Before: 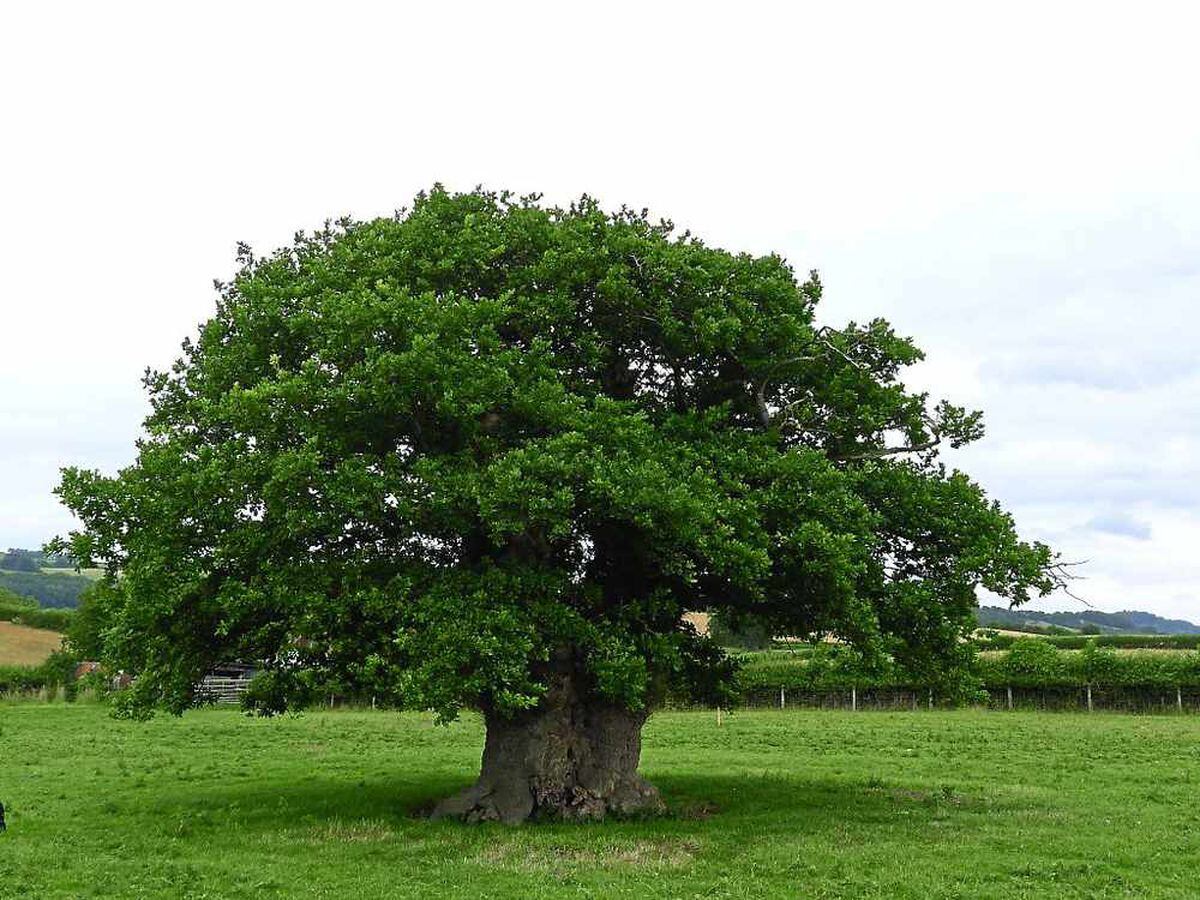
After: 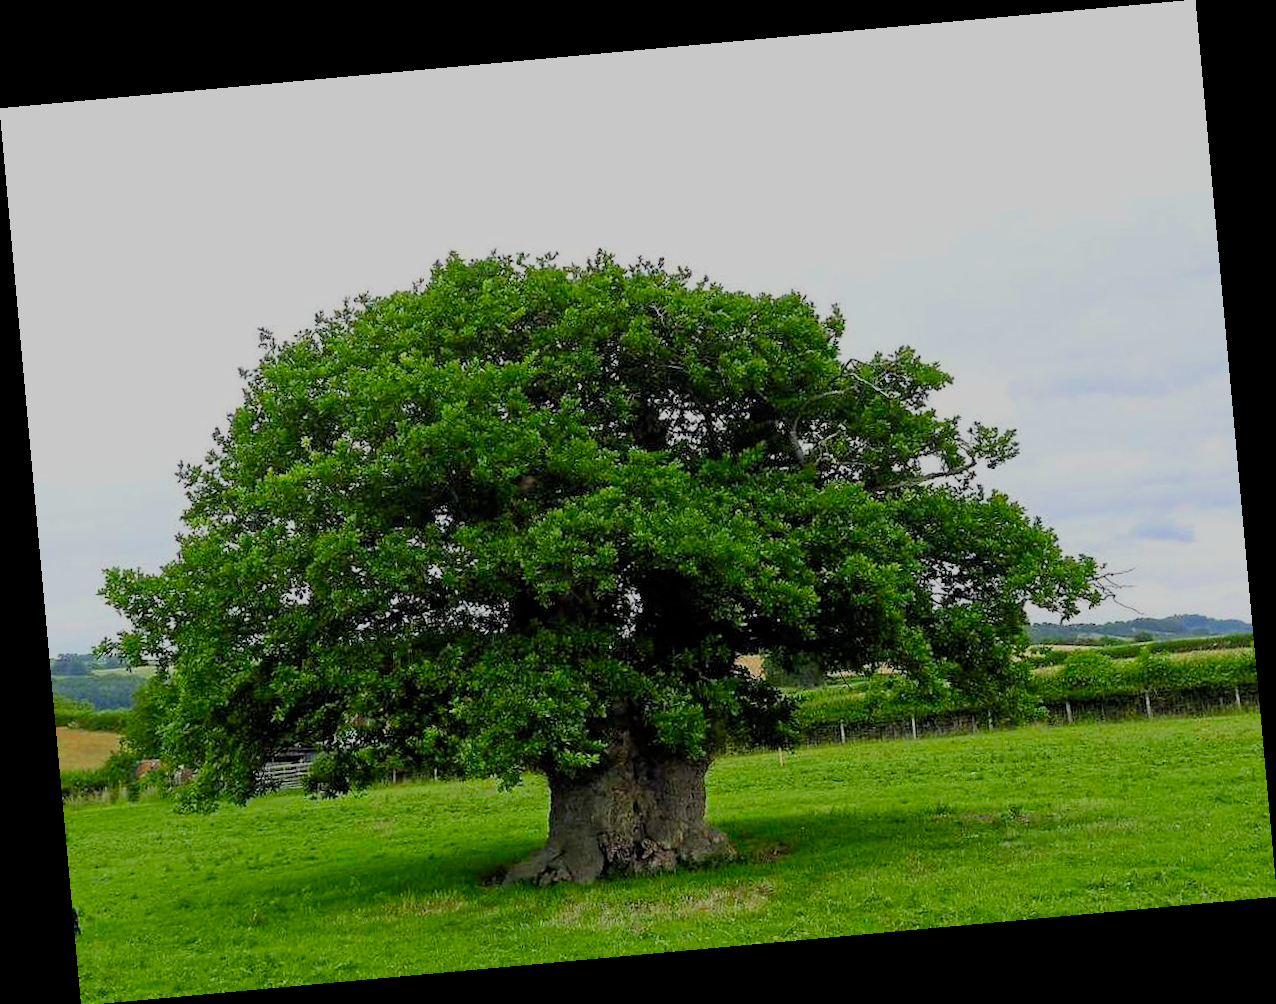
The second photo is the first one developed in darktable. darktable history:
rotate and perspective: rotation -5.2°, automatic cropping off
filmic rgb: black relative exposure -8.79 EV, white relative exposure 4.98 EV, threshold 6 EV, target black luminance 0%, hardness 3.77, latitude 66.34%, contrast 0.822, highlights saturation mix 10%, shadows ↔ highlights balance 20%, add noise in highlights 0.1, color science v4 (2020), iterations of high-quality reconstruction 0, type of noise poissonian, enable highlight reconstruction true
